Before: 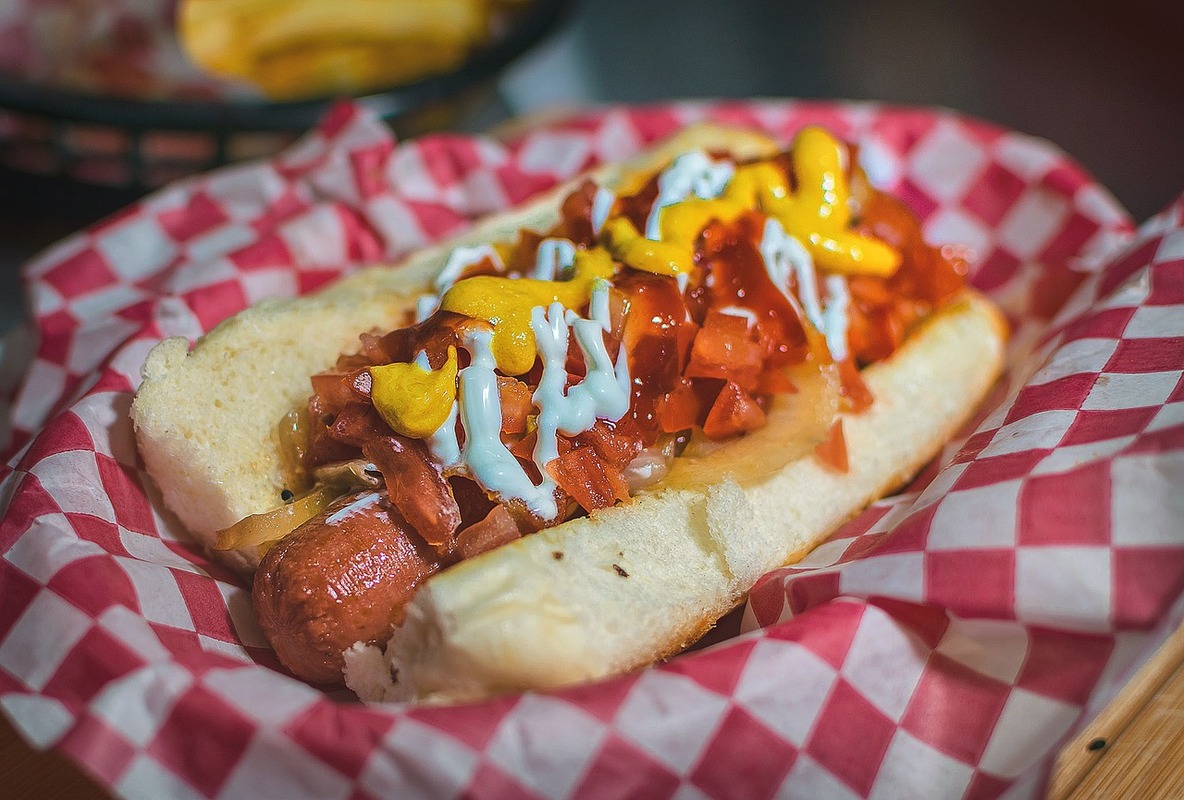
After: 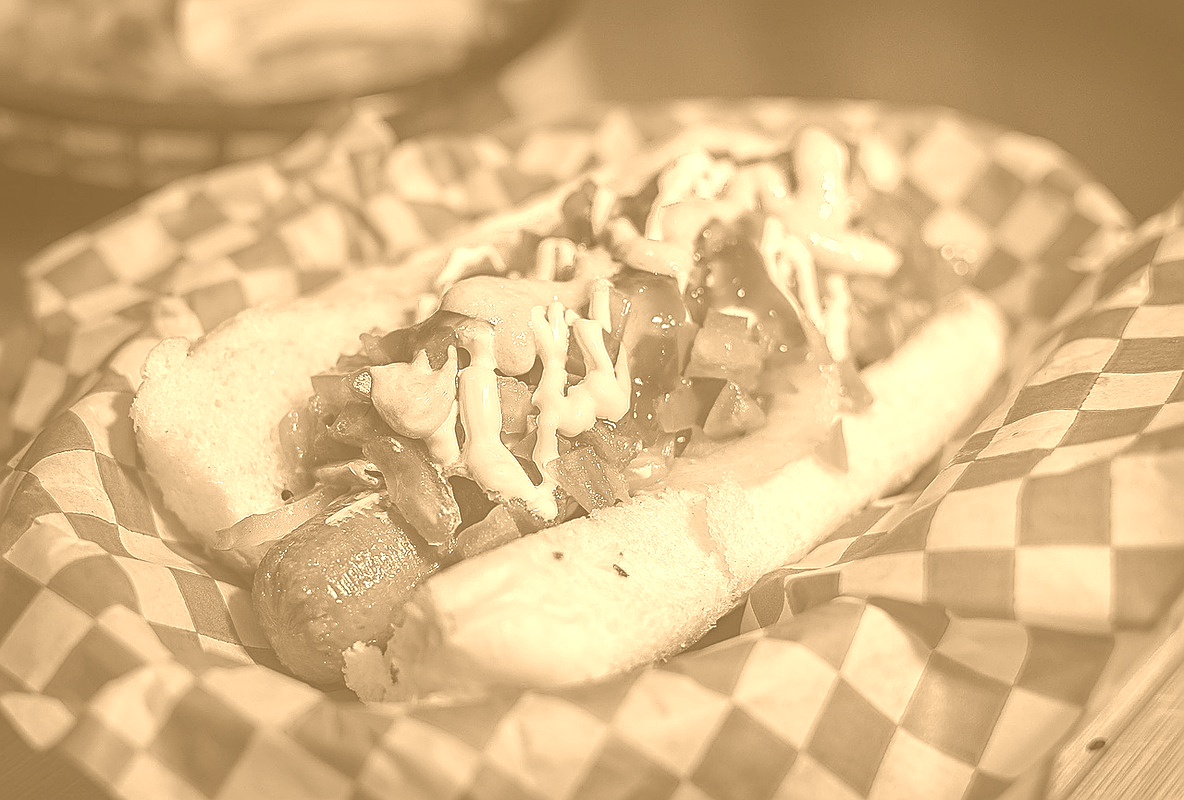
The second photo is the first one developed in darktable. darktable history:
colorize: hue 28.8°, source mix 100%
contrast brightness saturation: contrast -0.28
sharpen: on, module defaults
